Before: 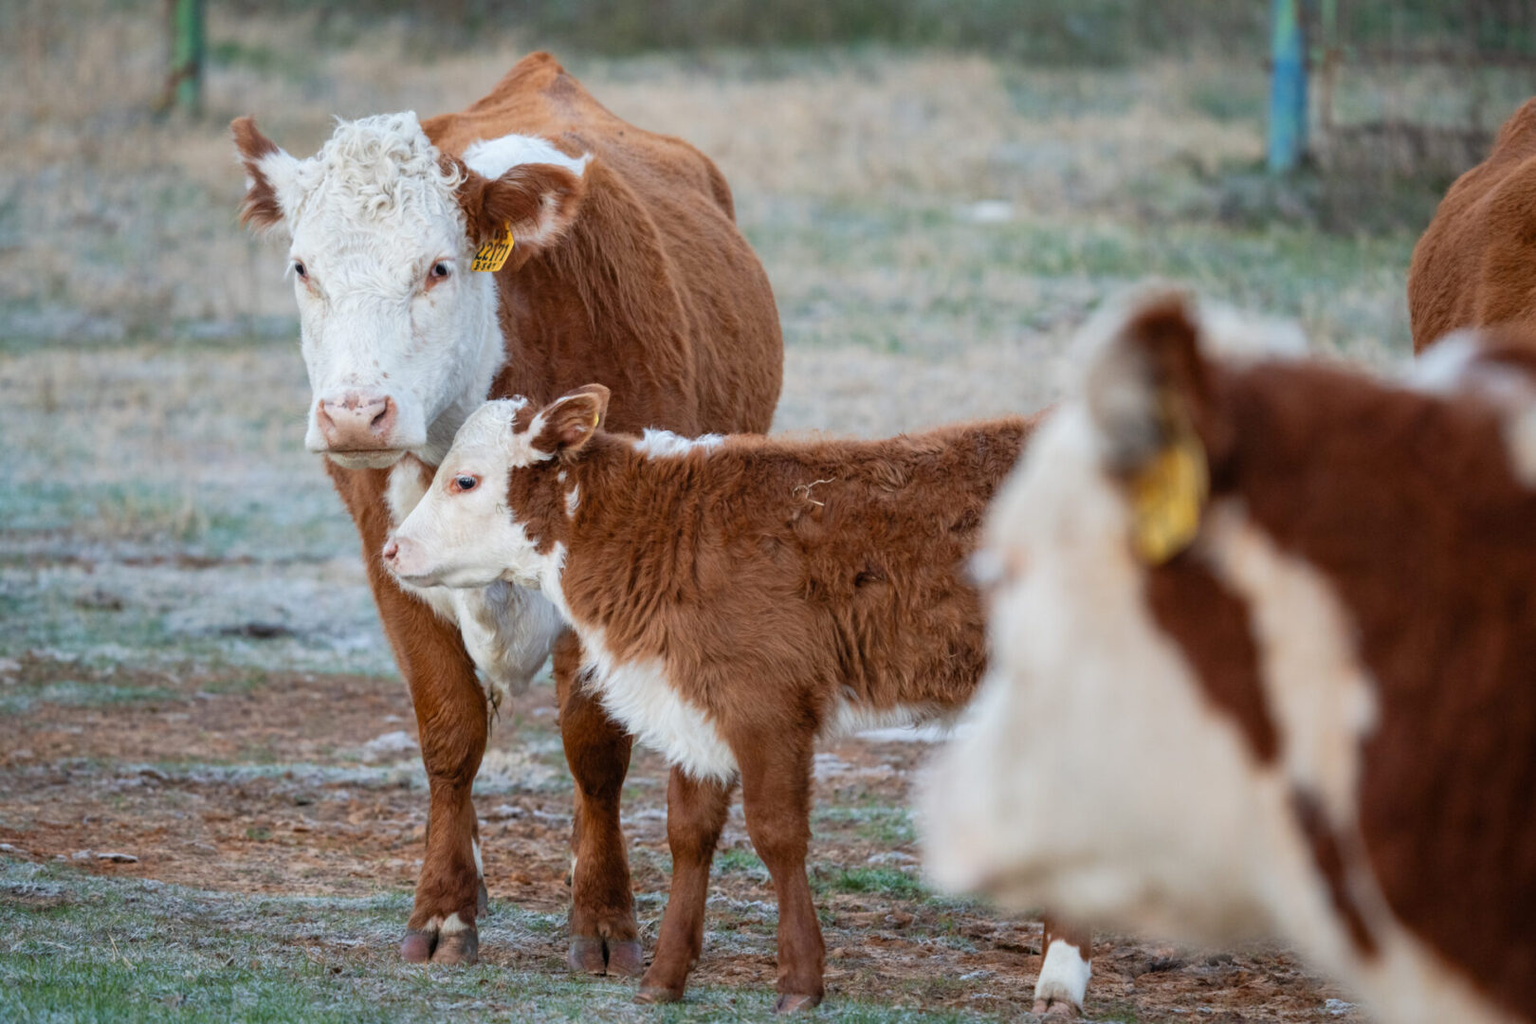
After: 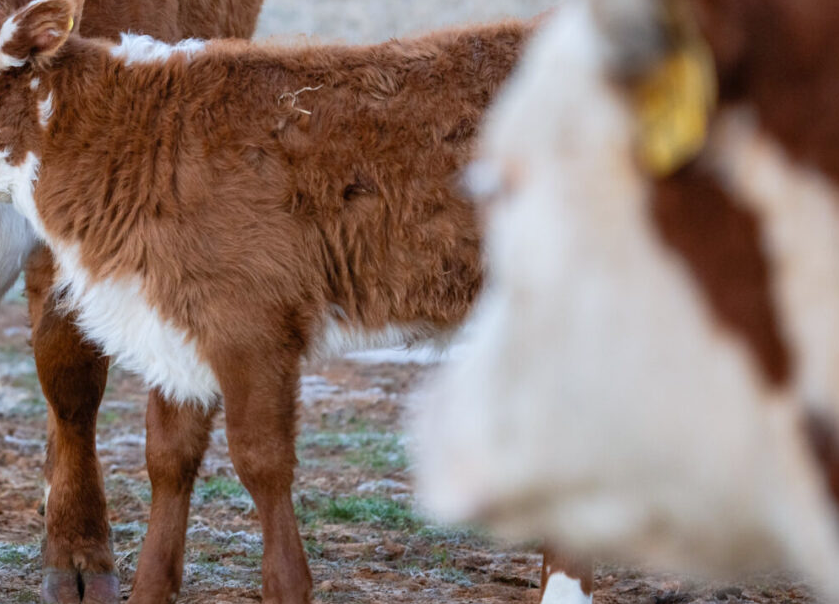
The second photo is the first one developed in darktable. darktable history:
crop: left 34.479%, top 38.822%, right 13.718%, bottom 5.172%
white balance: red 0.974, blue 1.044
tone curve: curves: ch0 [(0, 0) (0.003, 0.003) (0.011, 0.011) (0.025, 0.026) (0.044, 0.046) (0.069, 0.072) (0.1, 0.103) (0.136, 0.141) (0.177, 0.184) (0.224, 0.233) (0.277, 0.287) (0.335, 0.348) (0.399, 0.414) (0.468, 0.486) (0.543, 0.563) (0.623, 0.647) (0.709, 0.736) (0.801, 0.831) (0.898, 0.92) (1, 1)], preserve colors none
